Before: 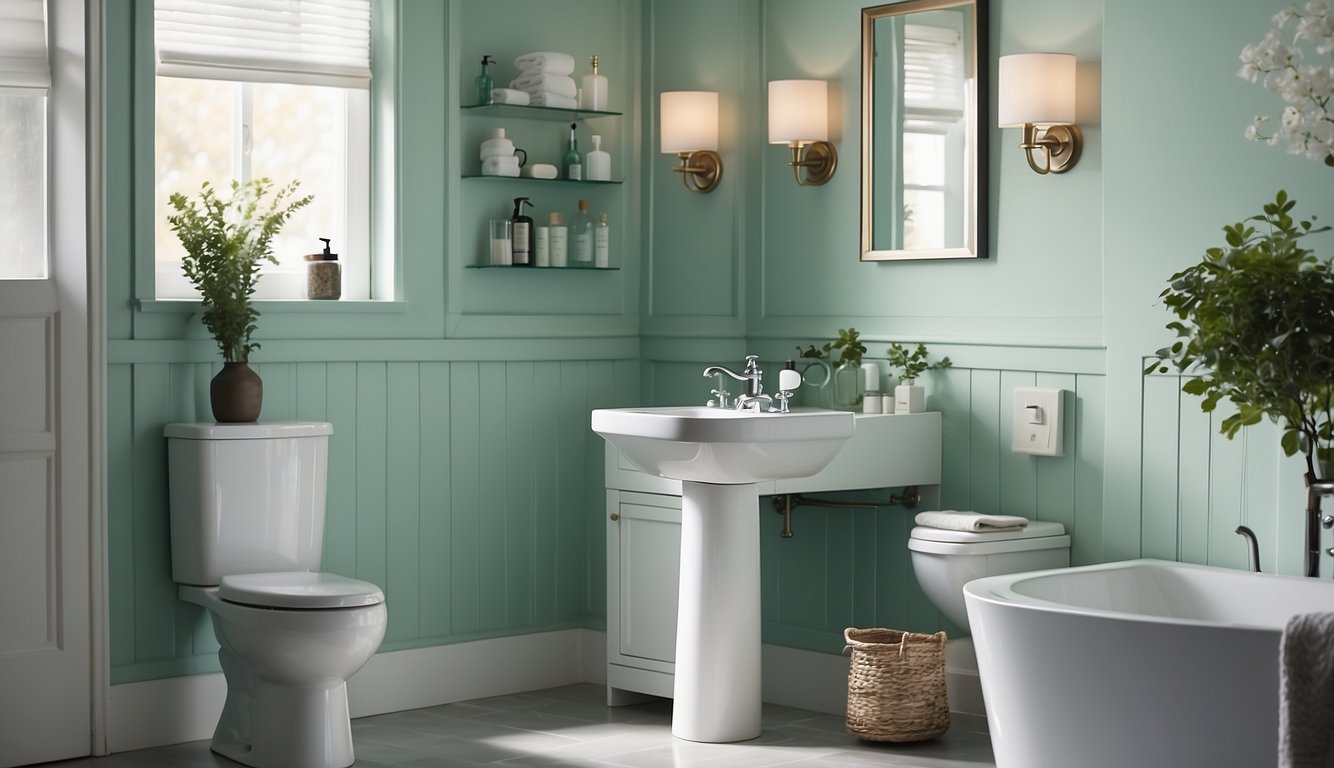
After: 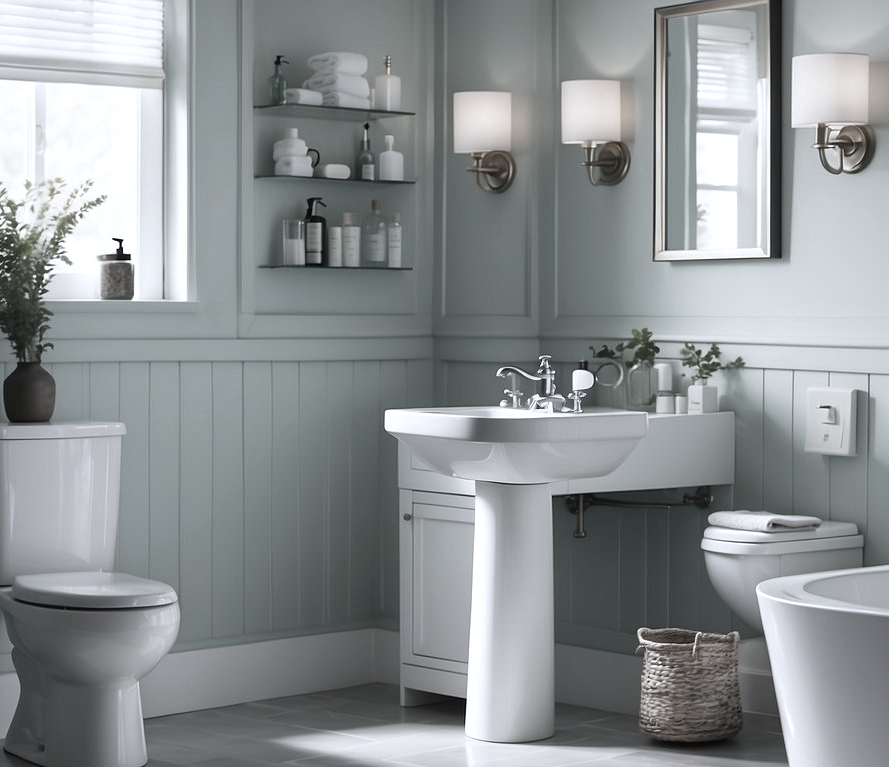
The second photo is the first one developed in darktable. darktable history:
color correction: saturation 0.3
color calibration: illuminant as shot in camera, x 0.358, y 0.373, temperature 4628.91 K
white balance: red 0.967, blue 1.049
crop and rotate: left 15.546%, right 17.787%
exposure: exposure 0.15 EV, compensate highlight preservation false
